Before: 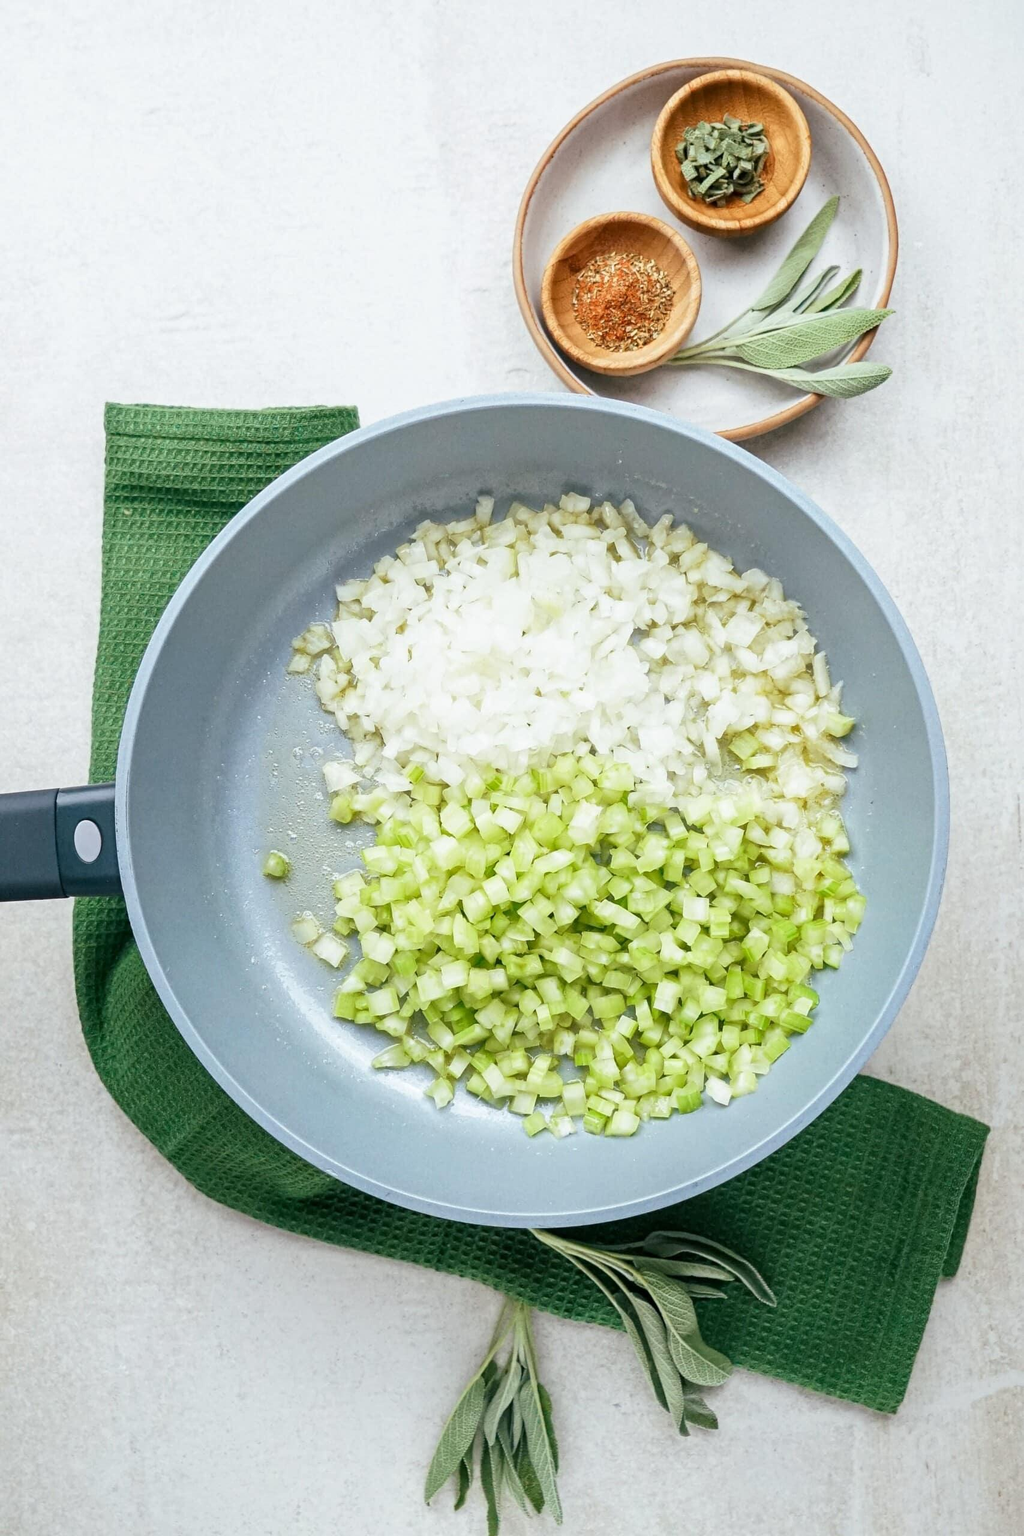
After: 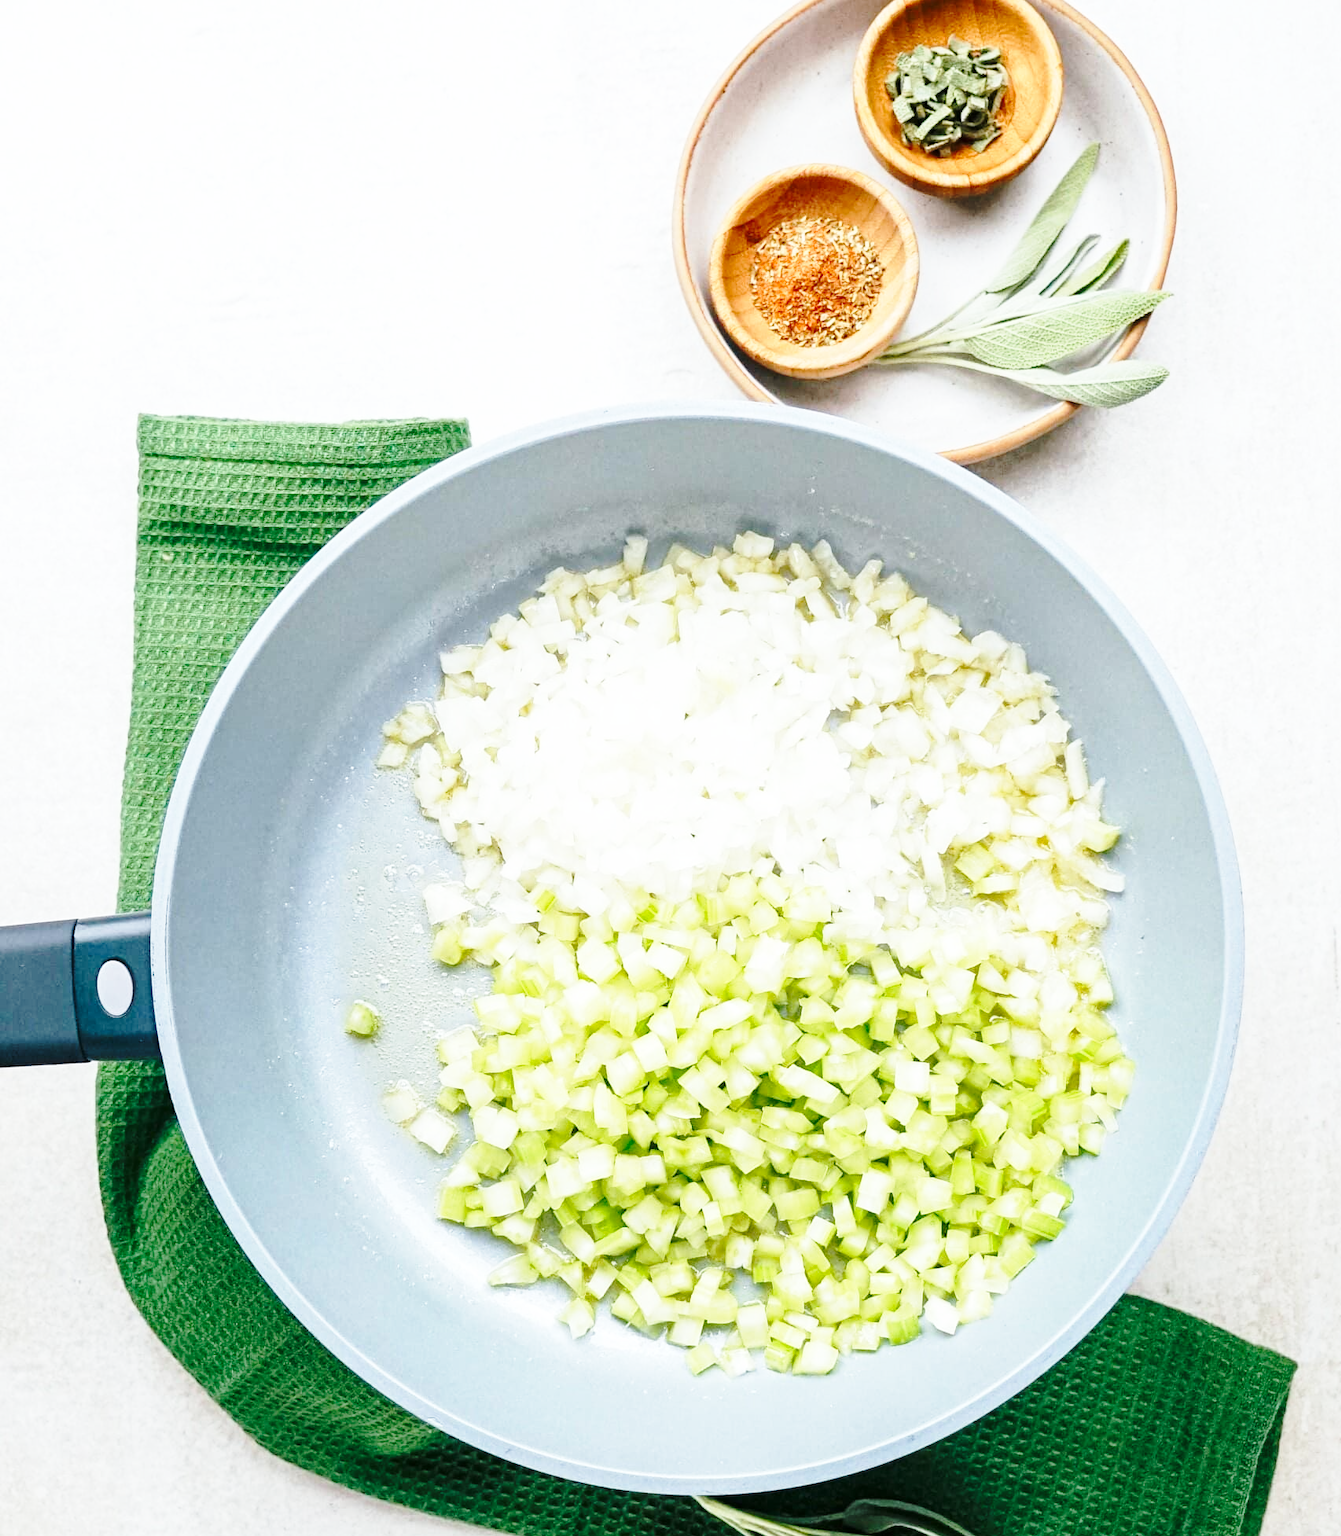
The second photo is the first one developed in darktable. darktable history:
base curve: curves: ch0 [(0, 0) (0.032, 0.037) (0.105, 0.228) (0.435, 0.76) (0.856, 0.983) (1, 1)], preserve colors none
crop: top 5.667%, bottom 17.969%
